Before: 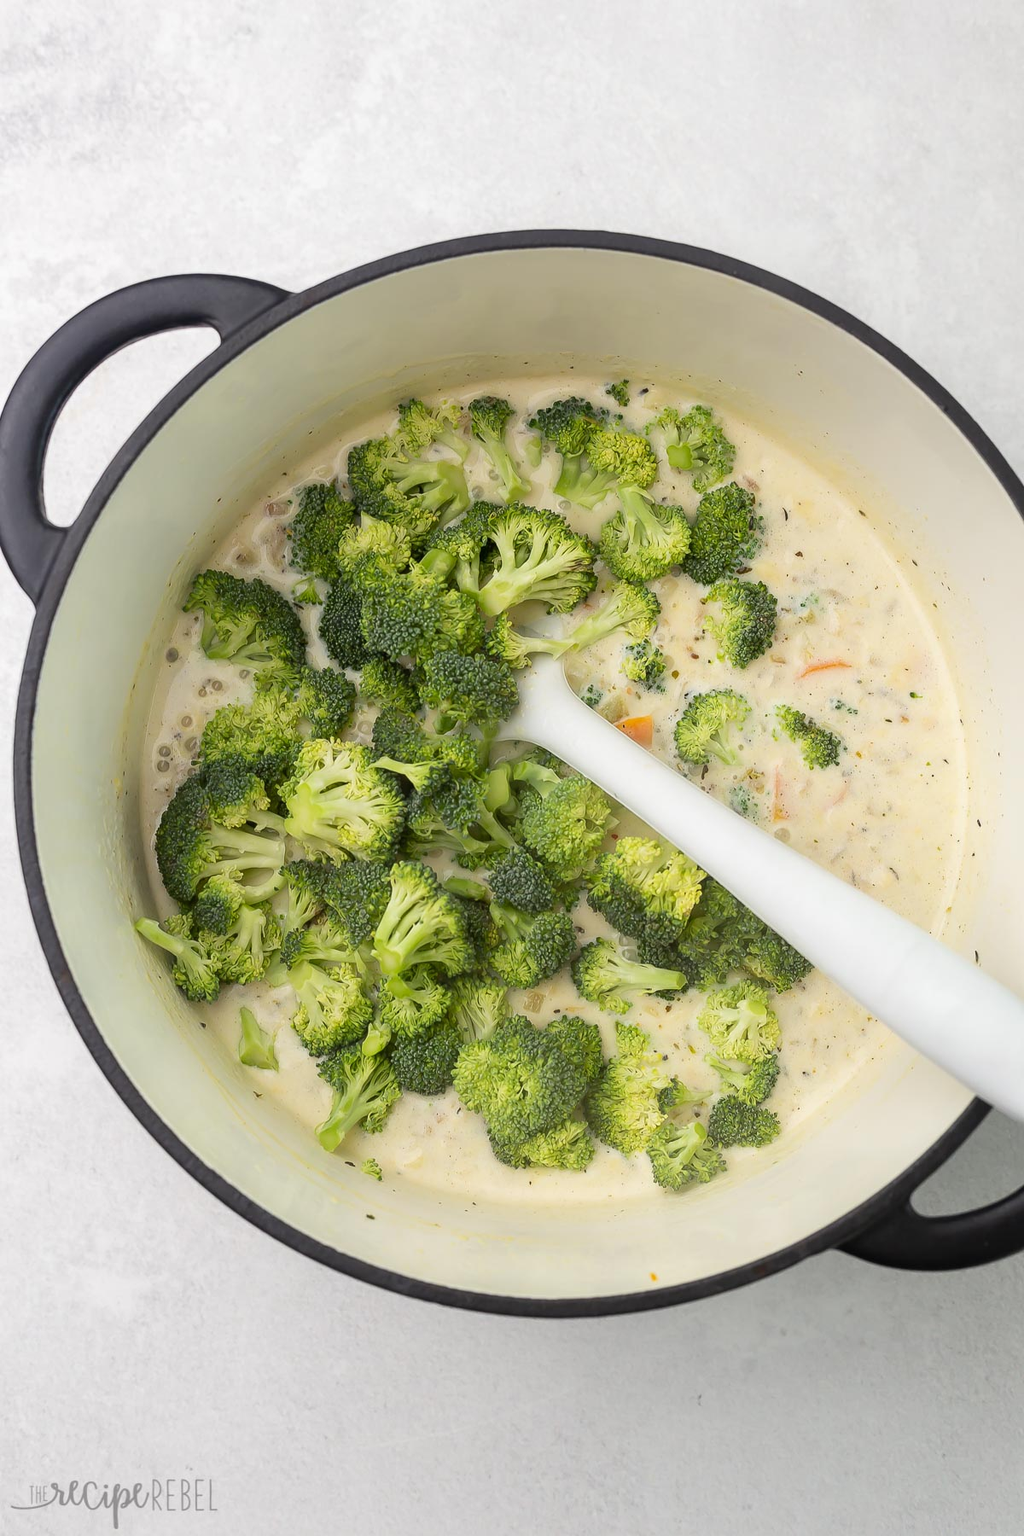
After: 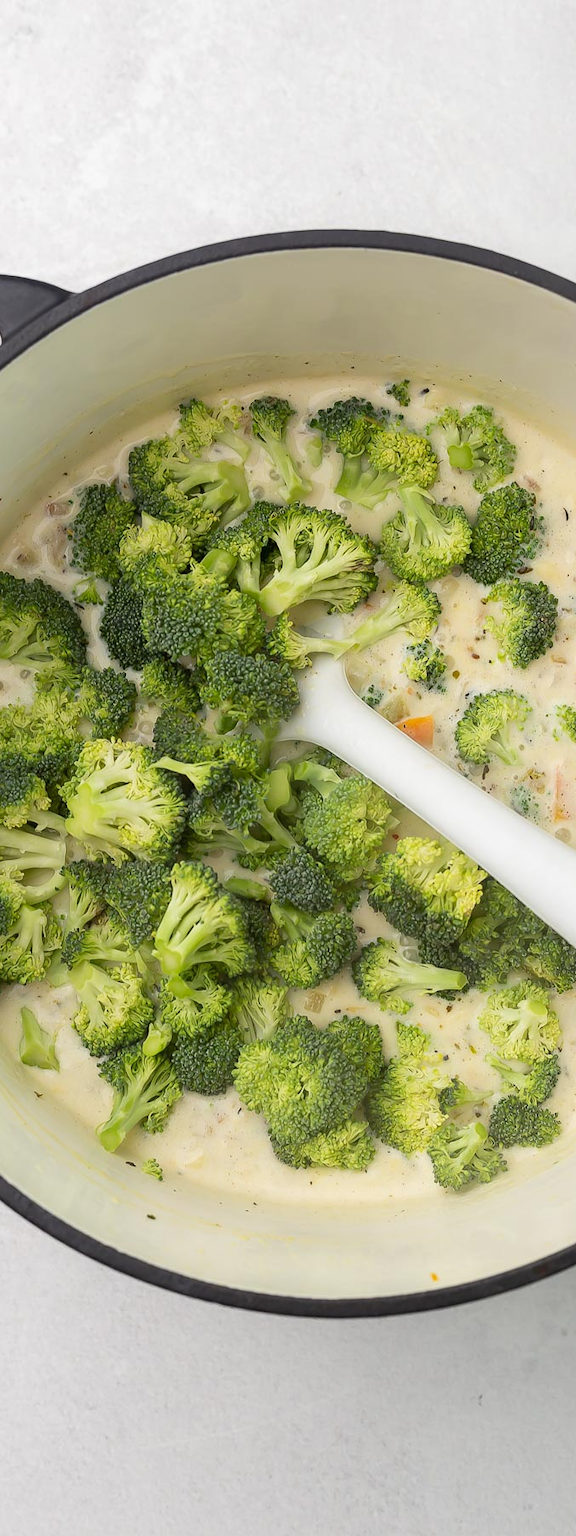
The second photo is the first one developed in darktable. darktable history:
exposure: compensate highlight preservation false
crop: left 21.496%, right 22.254%
